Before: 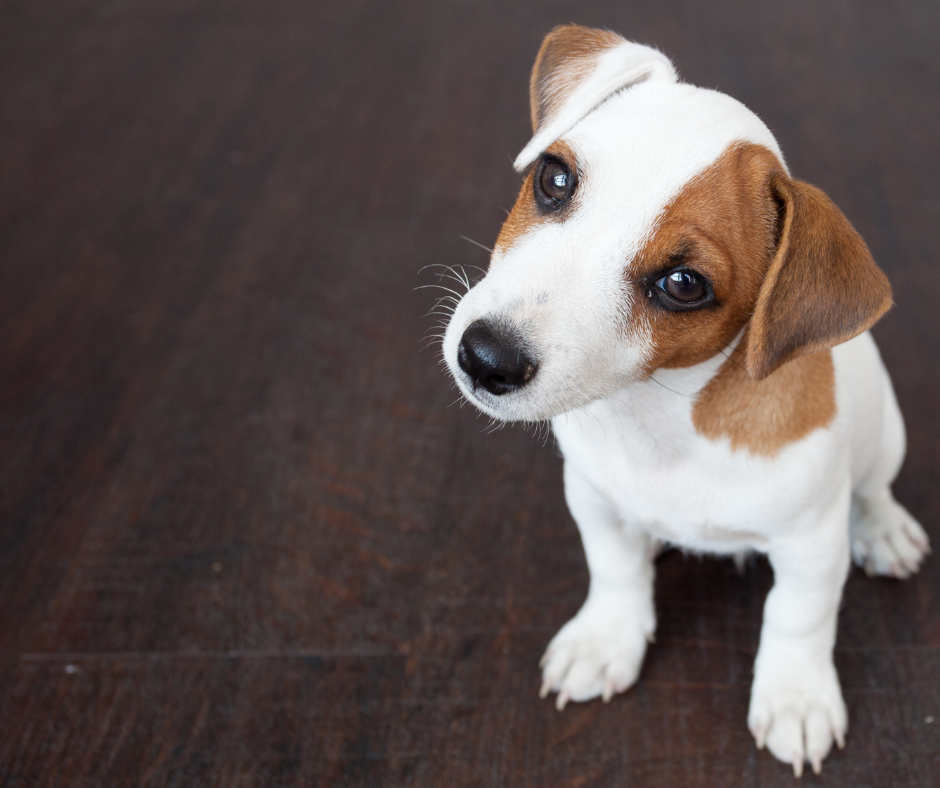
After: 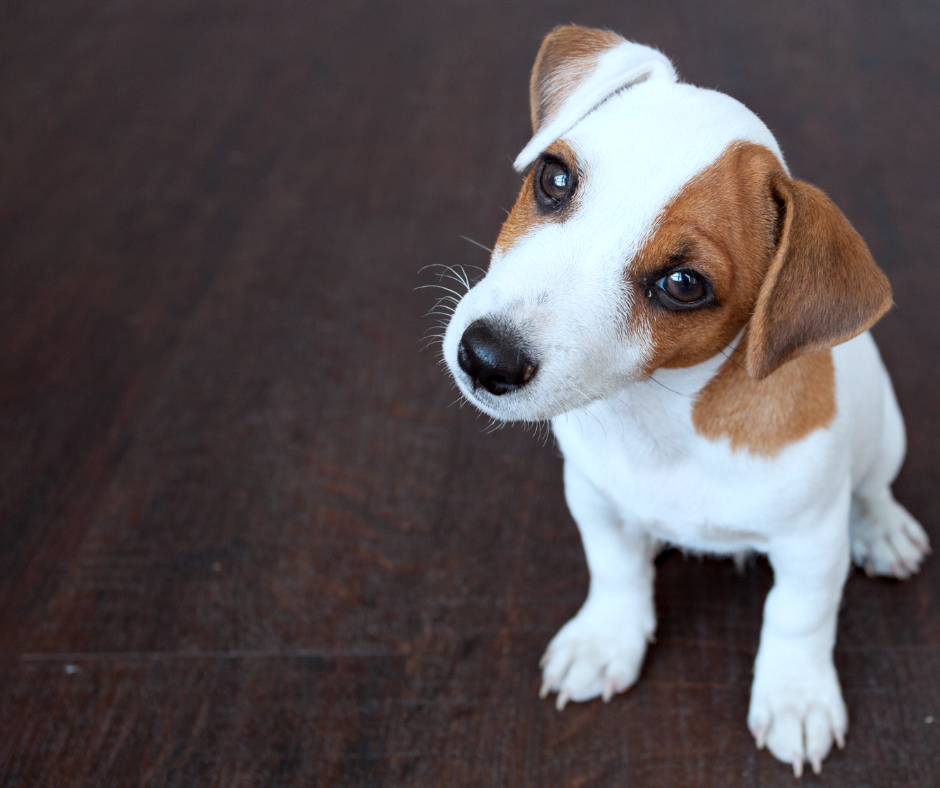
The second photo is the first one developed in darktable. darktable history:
haze removal: compatibility mode true, adaptive false
color correction: highlights a* -4.18, highlights b* -10.81
